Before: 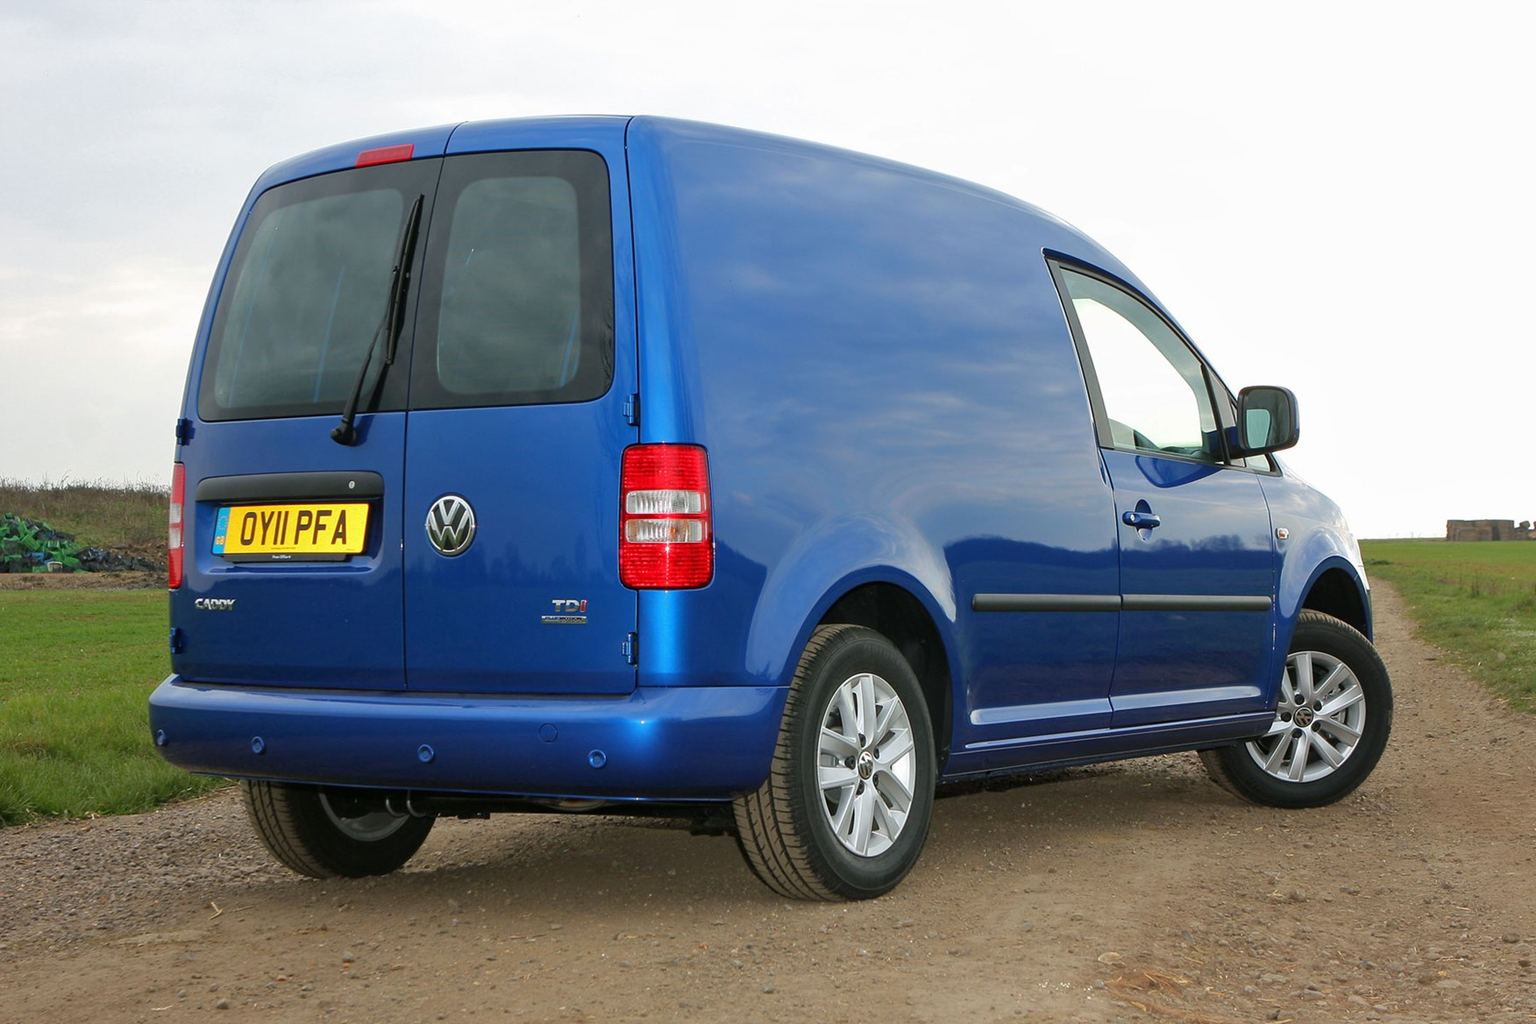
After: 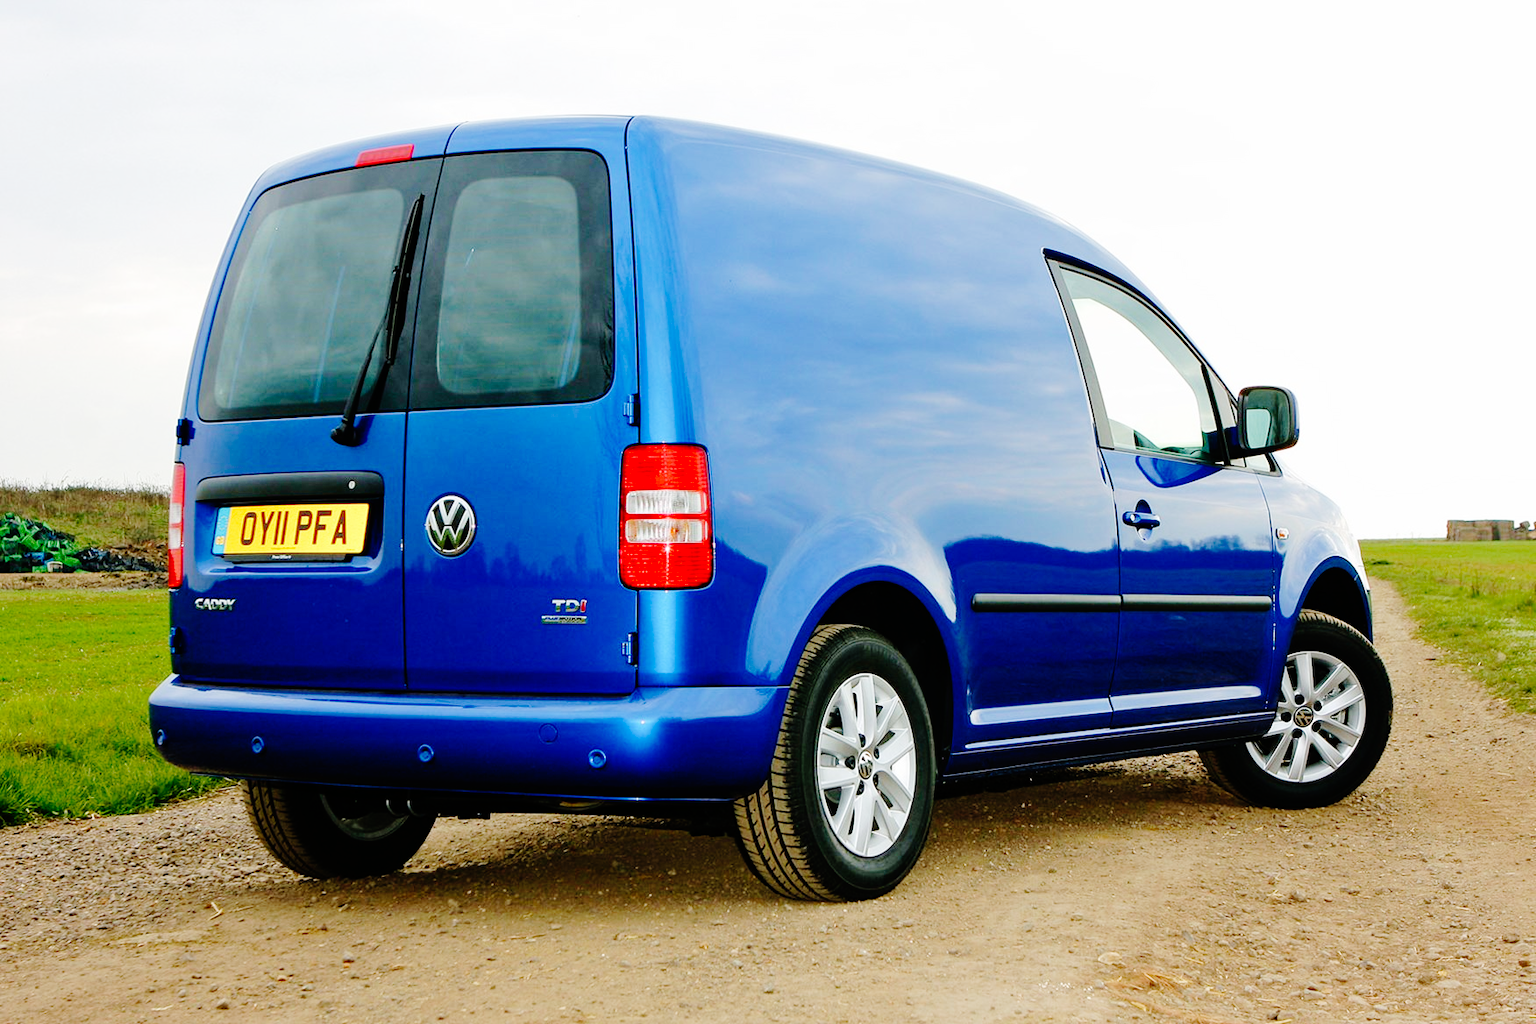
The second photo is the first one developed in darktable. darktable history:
base curve: curves: ch0 [(0, 0) (0.036, 0.01) (0.123, 0.254) (0.258, 0.504) (0.507, 0.748) (1, 1)], preserve colors none
velvia: strength 17%
